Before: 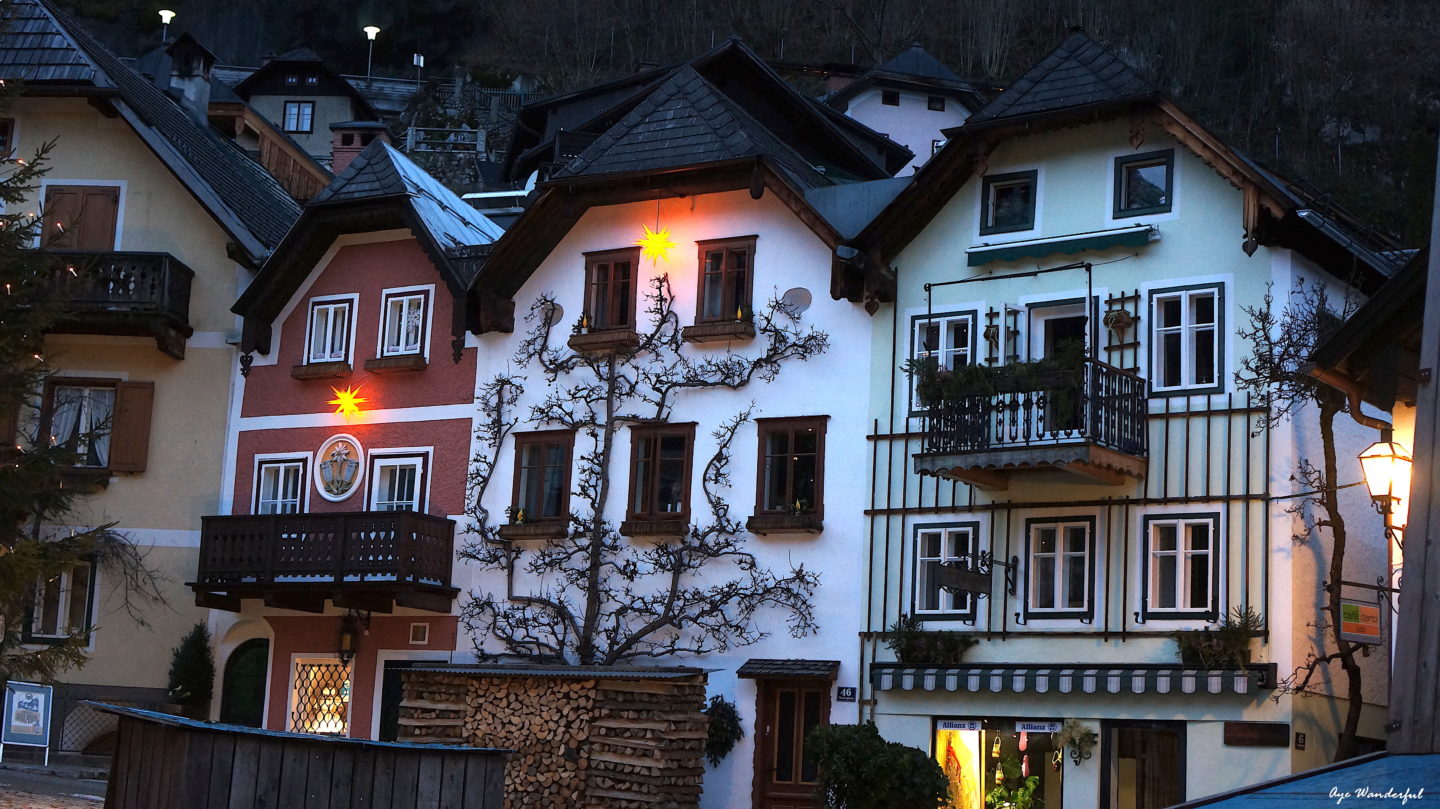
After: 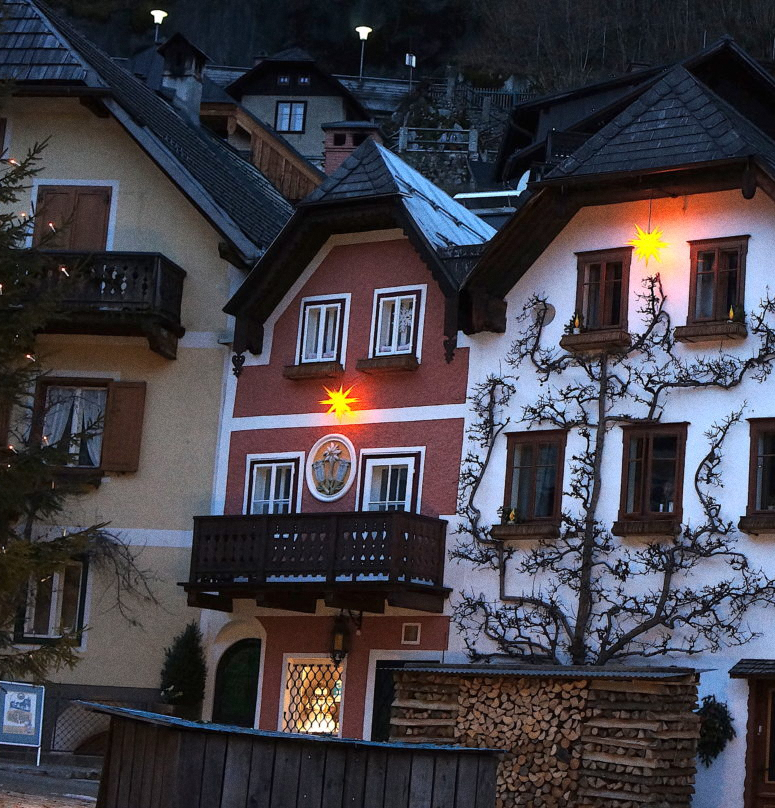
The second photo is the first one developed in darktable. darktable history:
crop: left 0.587%, right 45.588%, bottom 0.086%
grain: coarseness 0.09 ISO
